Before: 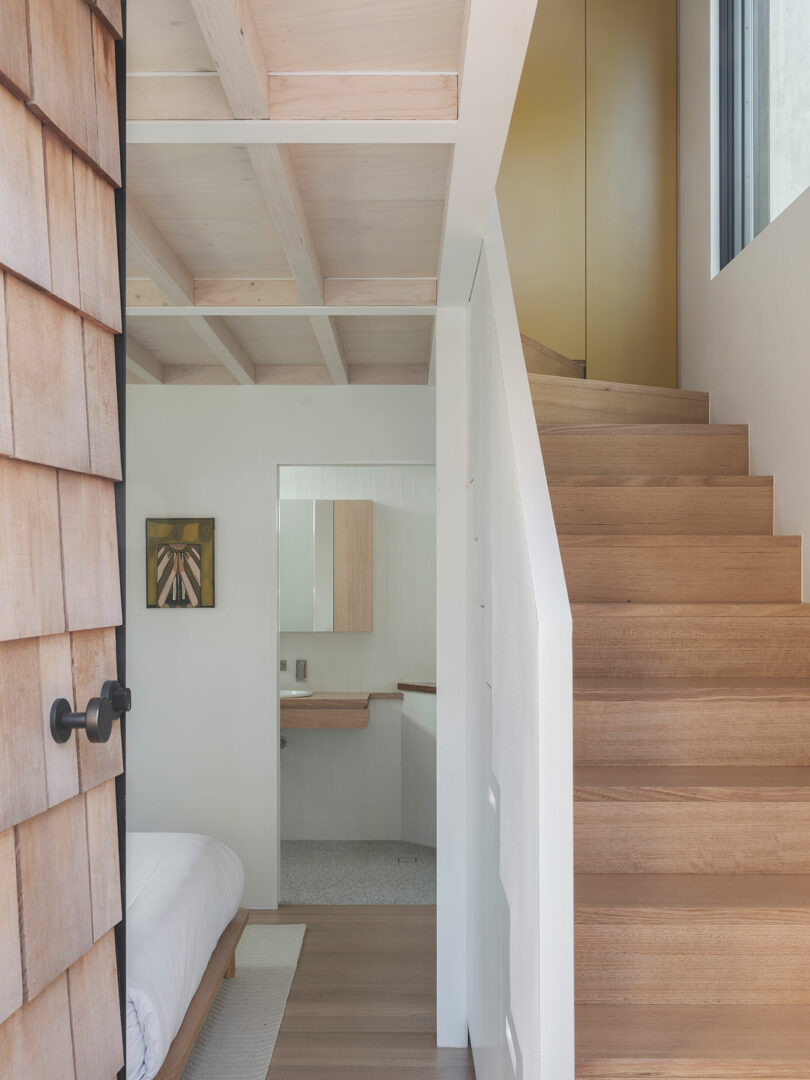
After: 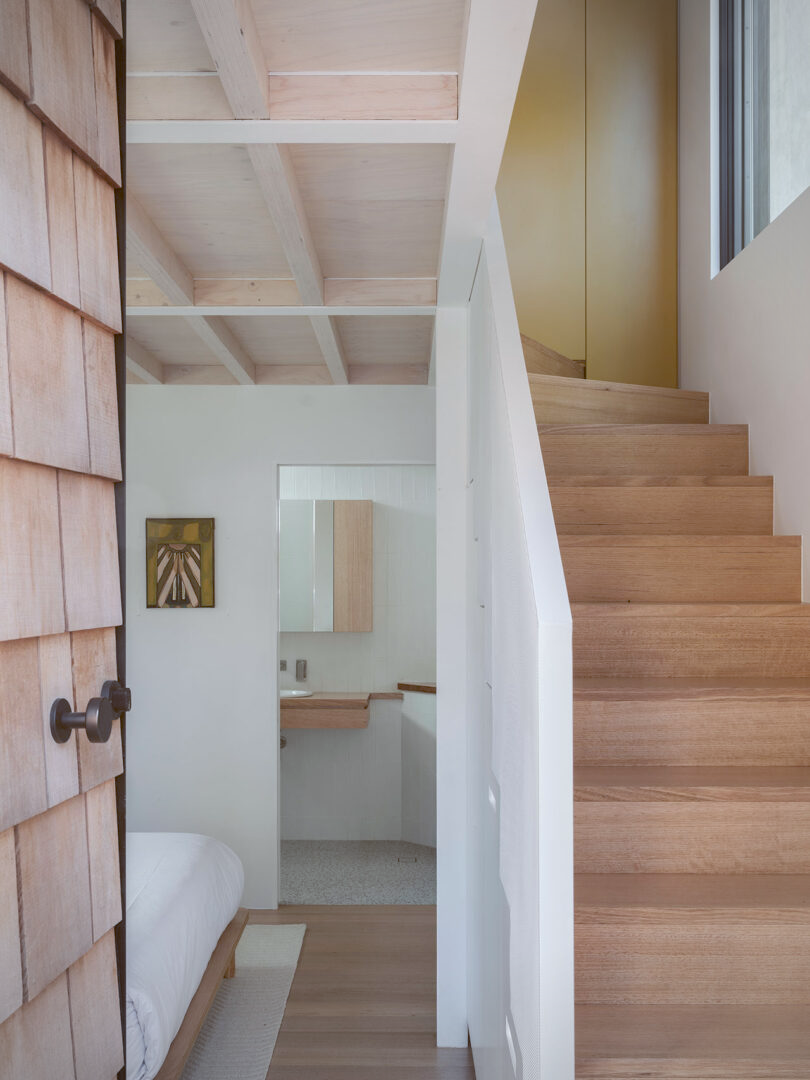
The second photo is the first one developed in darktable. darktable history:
vignetting: fall-off radius 60.92%
color balance: lift [1, 1.015, 1.004, 0.985], gamma [1, 0.958, 0.971, 1.042], gain [1, 0.956, 0.977, 1.044]
